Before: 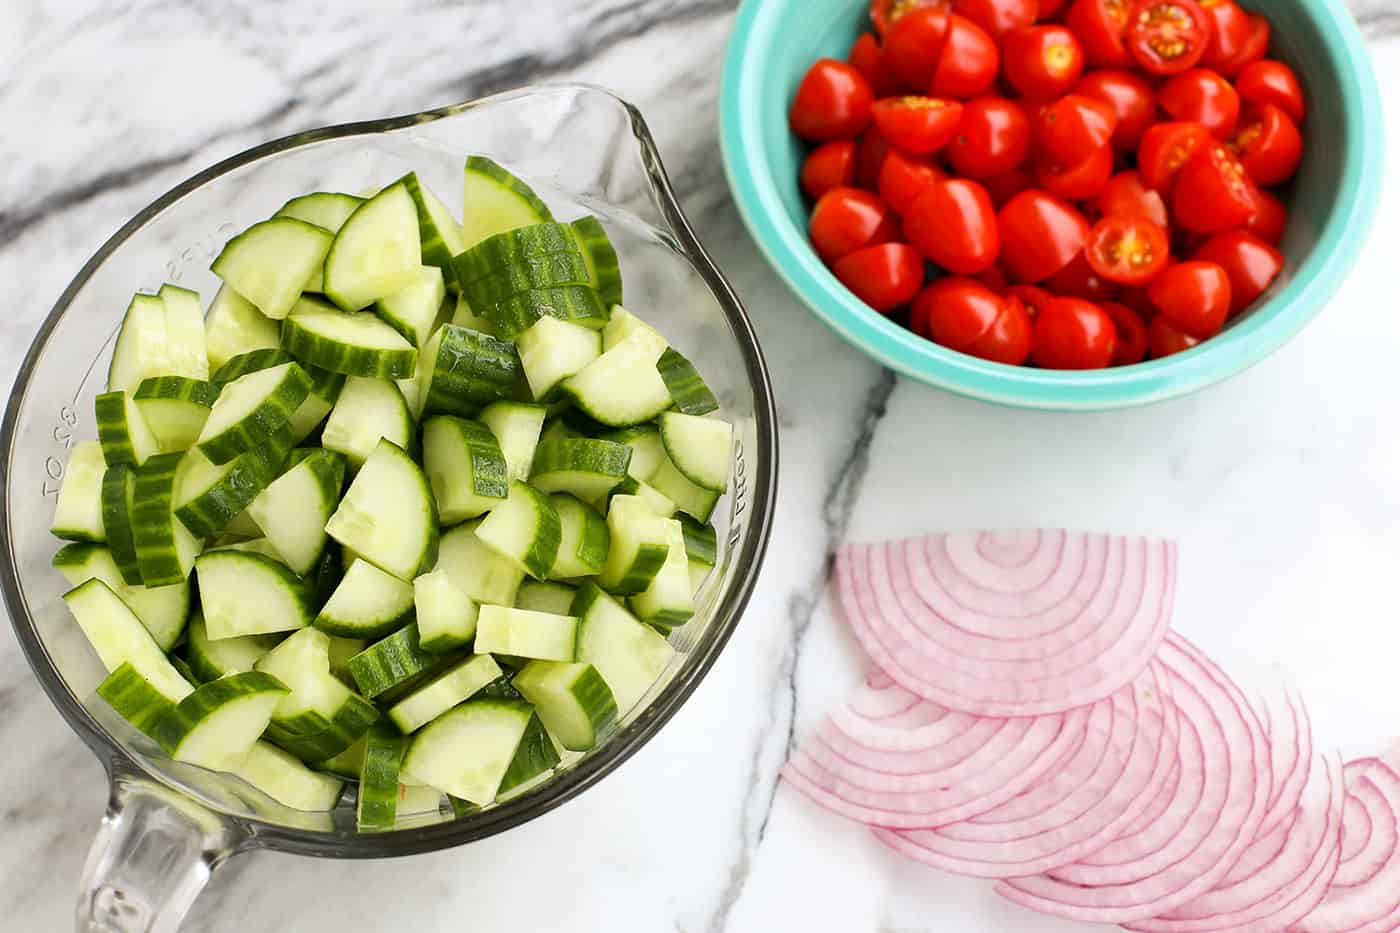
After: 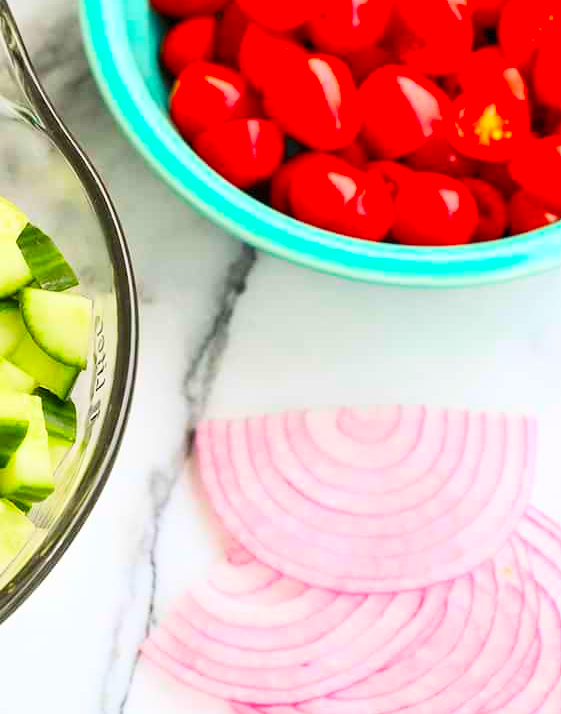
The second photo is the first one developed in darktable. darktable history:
contrast brightness saturation: contrast 0.2, brightness 0.2, saturation 0.8
crop: left 45.721%, top 13.393%, right 14.118%, bottom 10.01%
